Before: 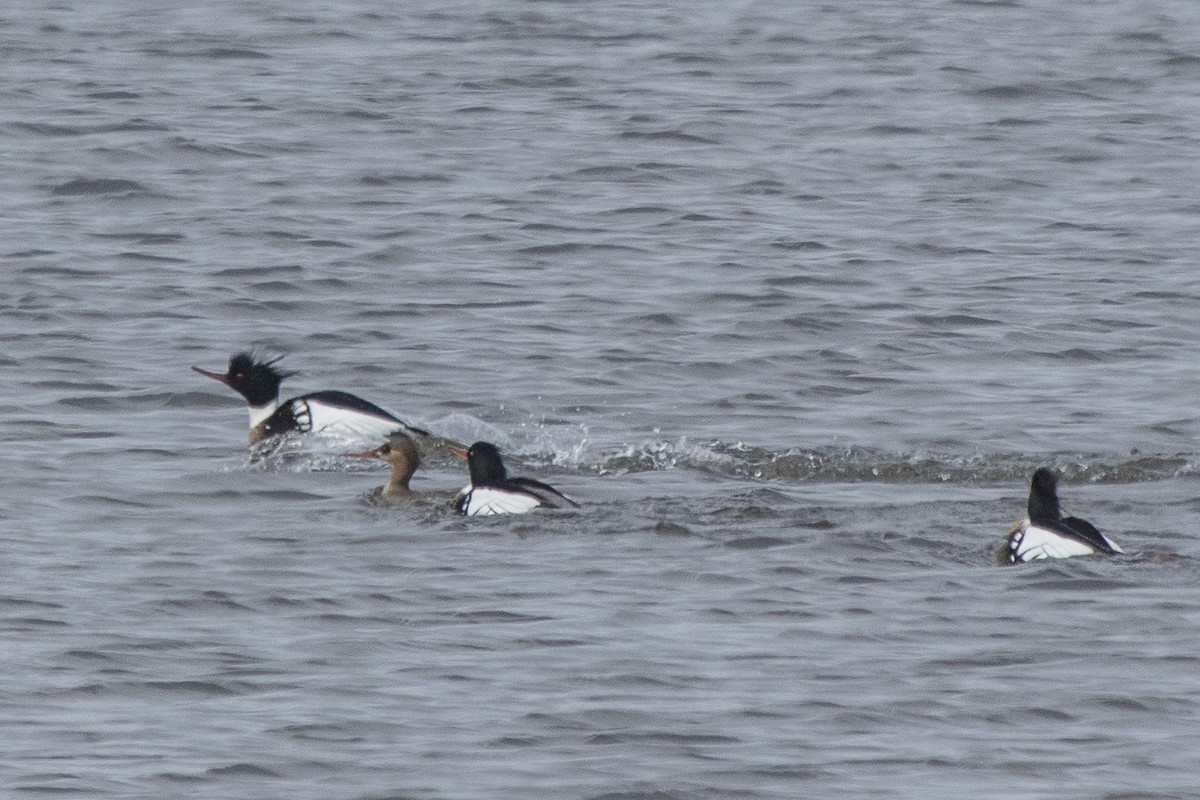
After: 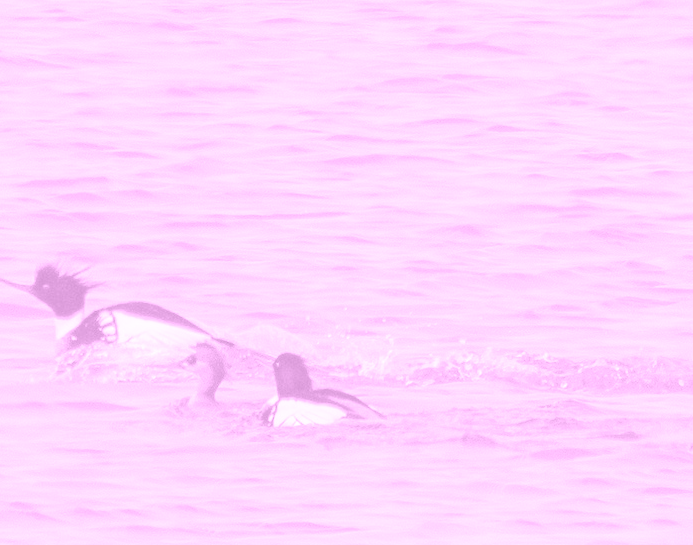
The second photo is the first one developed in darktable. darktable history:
crop: left 16.202%, top 11.208%, right 26.045%, bottom 20.557%
exposure: black level correction 0, exposure 1.1 EV, compensate exposure bias true, compensate highlight preservation false
white balance: red 1.066, blue 1.119
contrast brightness saturation: contrast 0.07
colorize: hue 331.2°, saturation 75%, source mix 30.28%, lightness 70.52%, version 1
